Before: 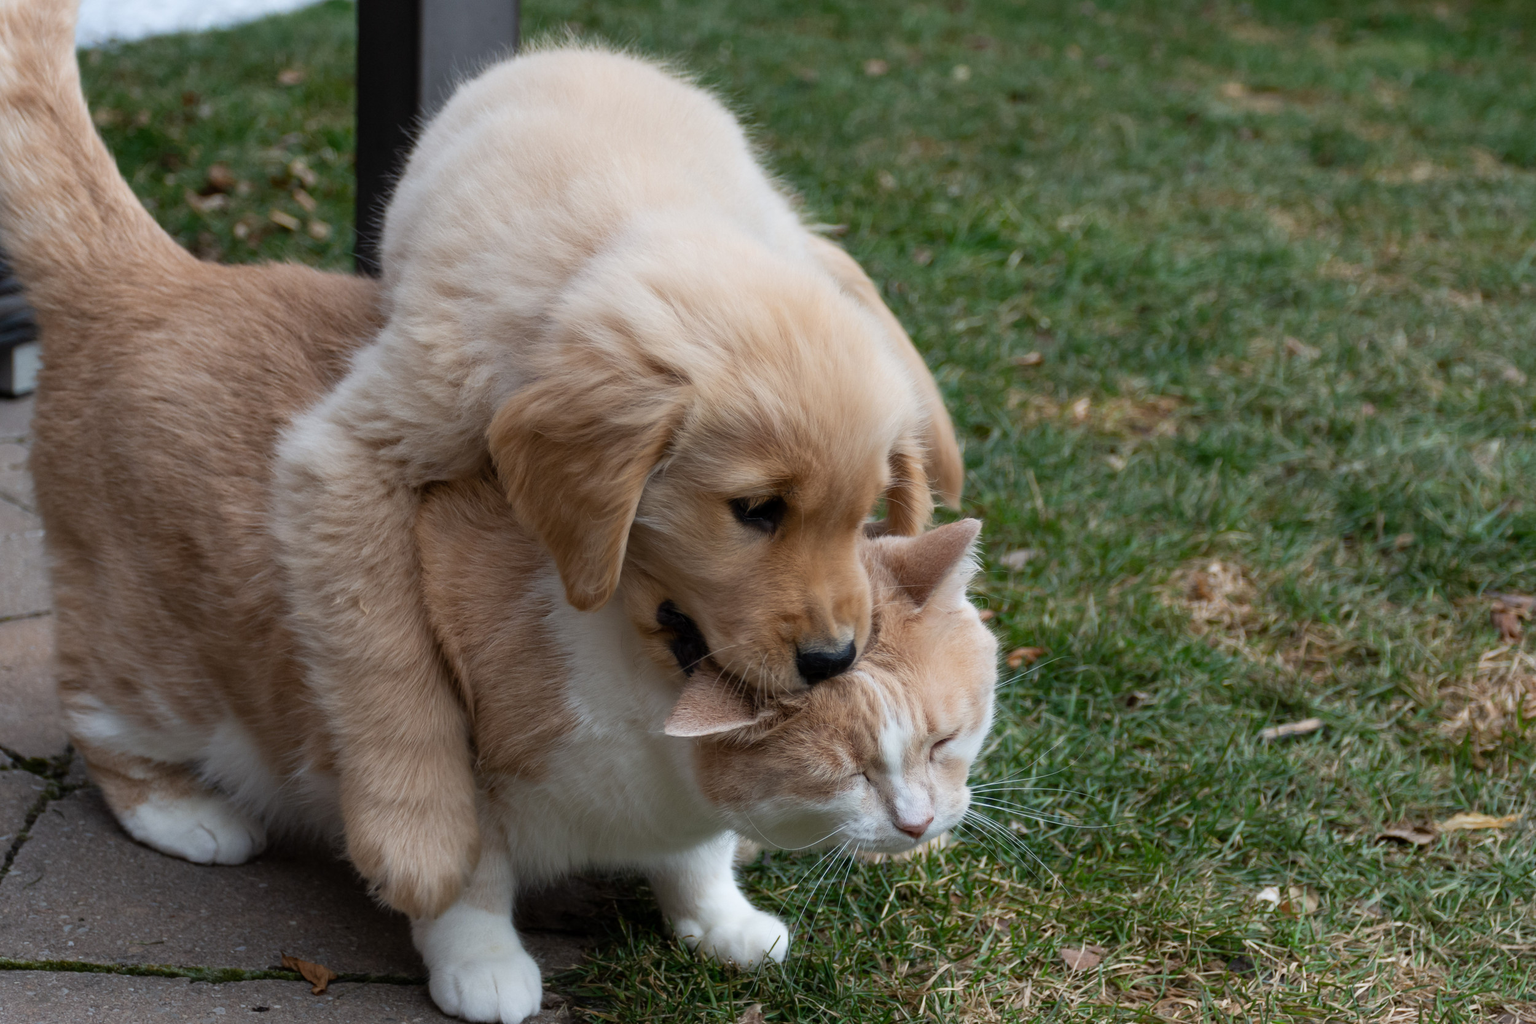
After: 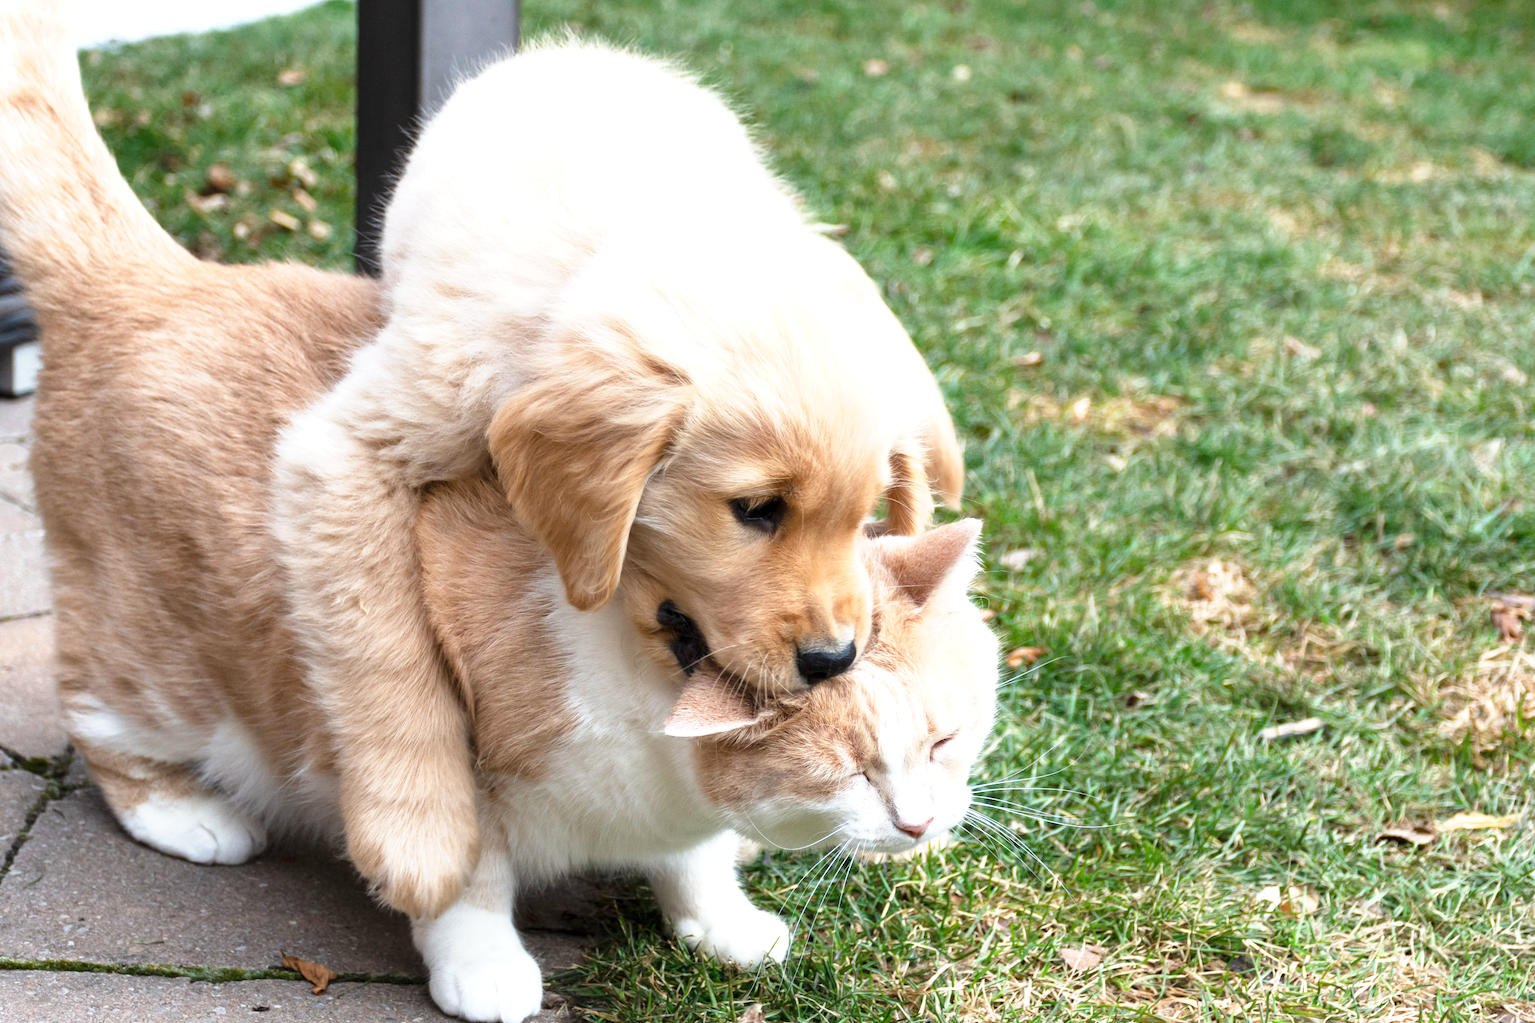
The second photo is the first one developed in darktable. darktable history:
exposure: exposure 1.203 EV, compensate highlight preservation false
base curve: curves: ch0 [(0, 0) (0.579, 0.807) (1, 1)], preserve colors none
